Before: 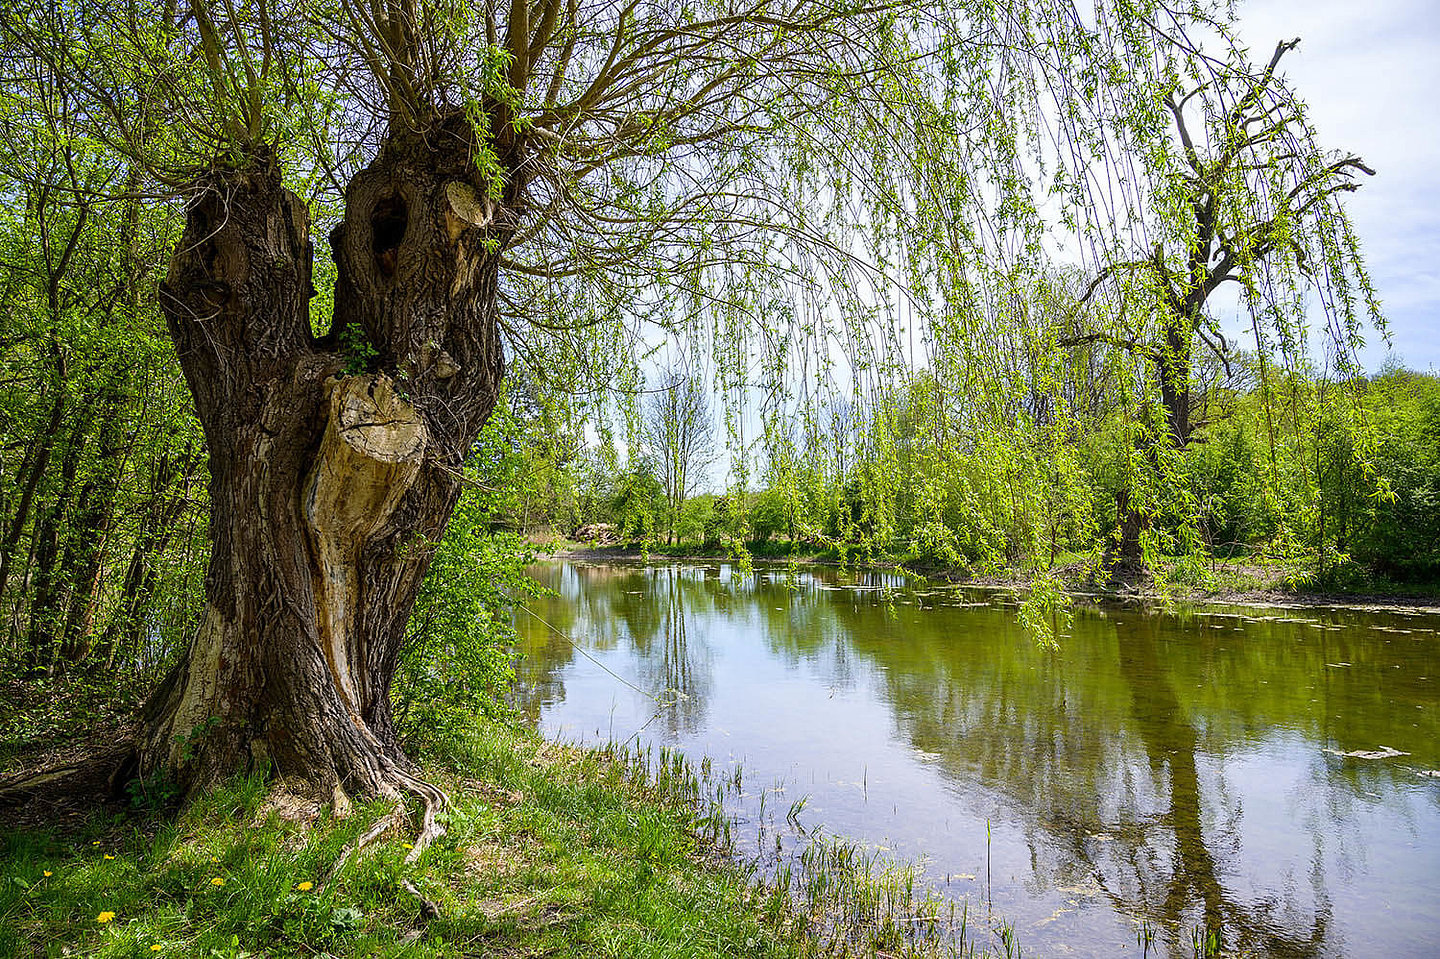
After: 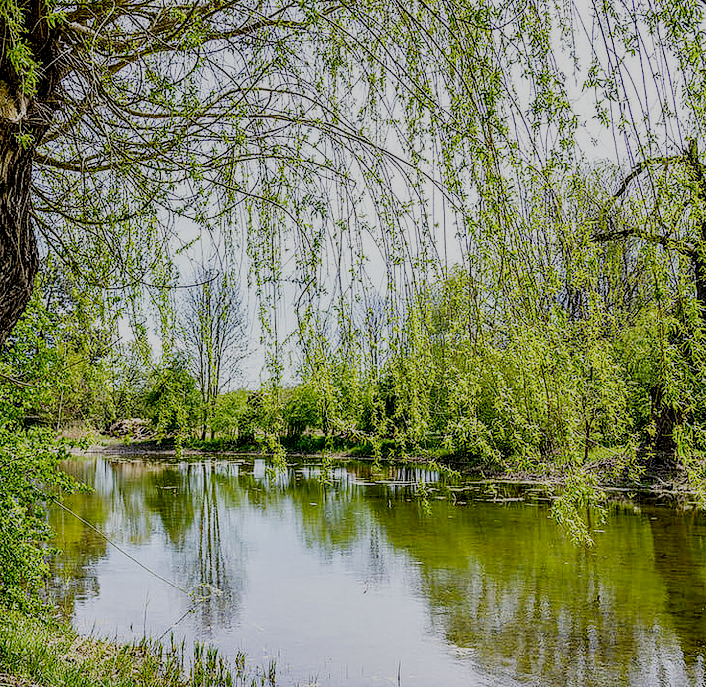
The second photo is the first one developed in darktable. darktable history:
crop: left 32.413%, top 10.975%, right 18.498%, bottom 17.333%
local contrast: detail 130%
filmic rgb: black relative exposure -6.09 EV, white relative exposure 6.94 EV, hardness 2.25, add noise in highlights 0.001, preserve chrominance no, color science v4 (2020)
